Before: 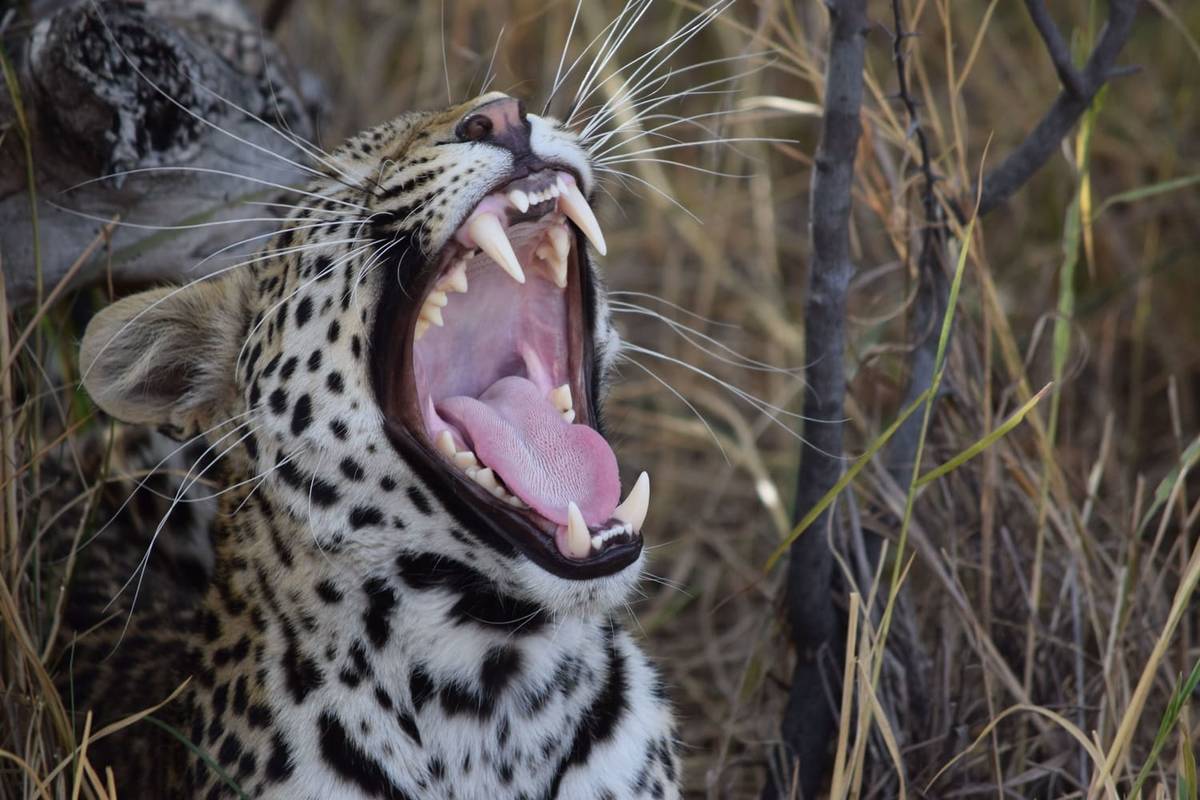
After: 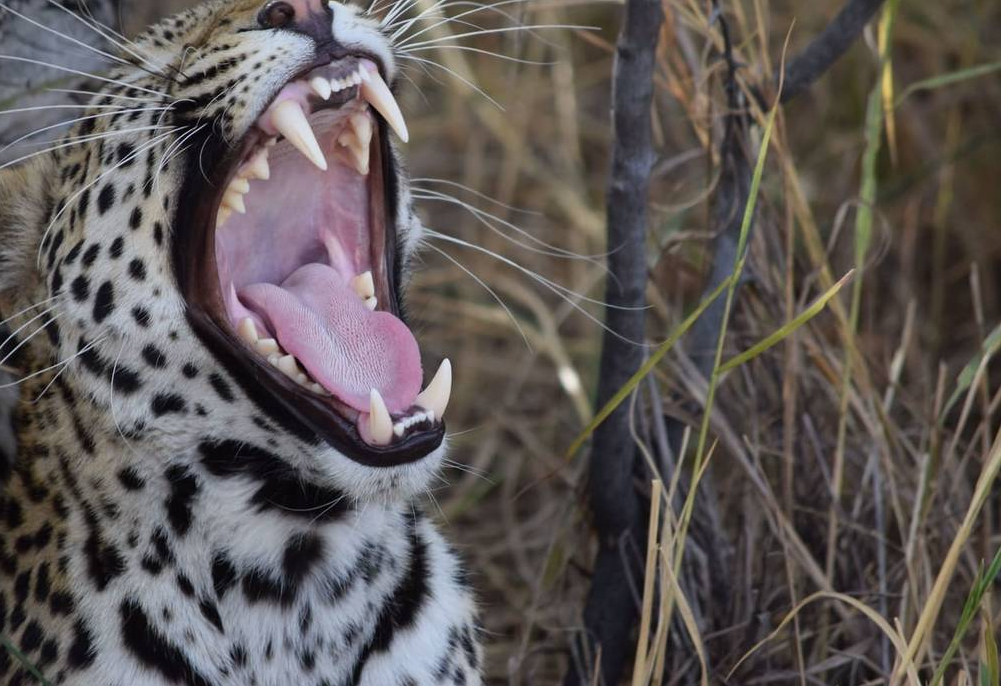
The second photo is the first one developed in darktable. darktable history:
crop: left 16.515%, top 14.207%
